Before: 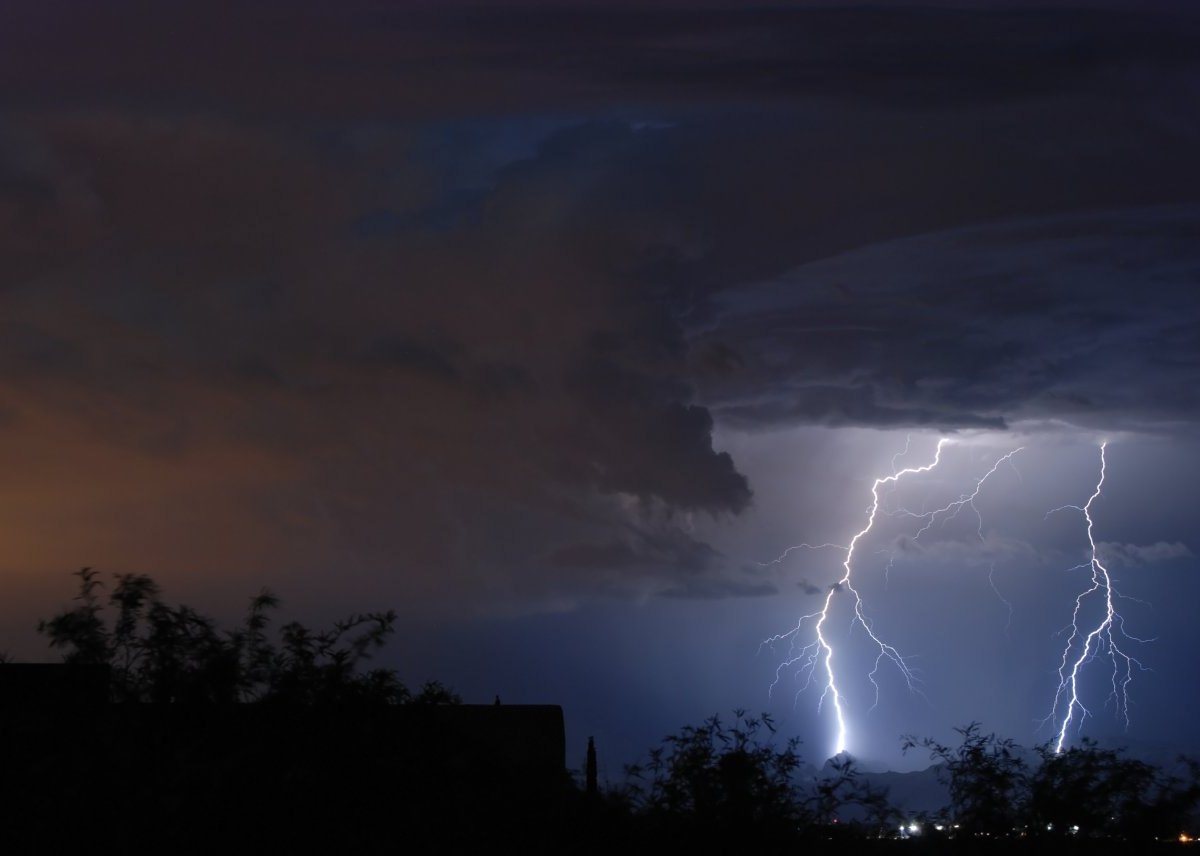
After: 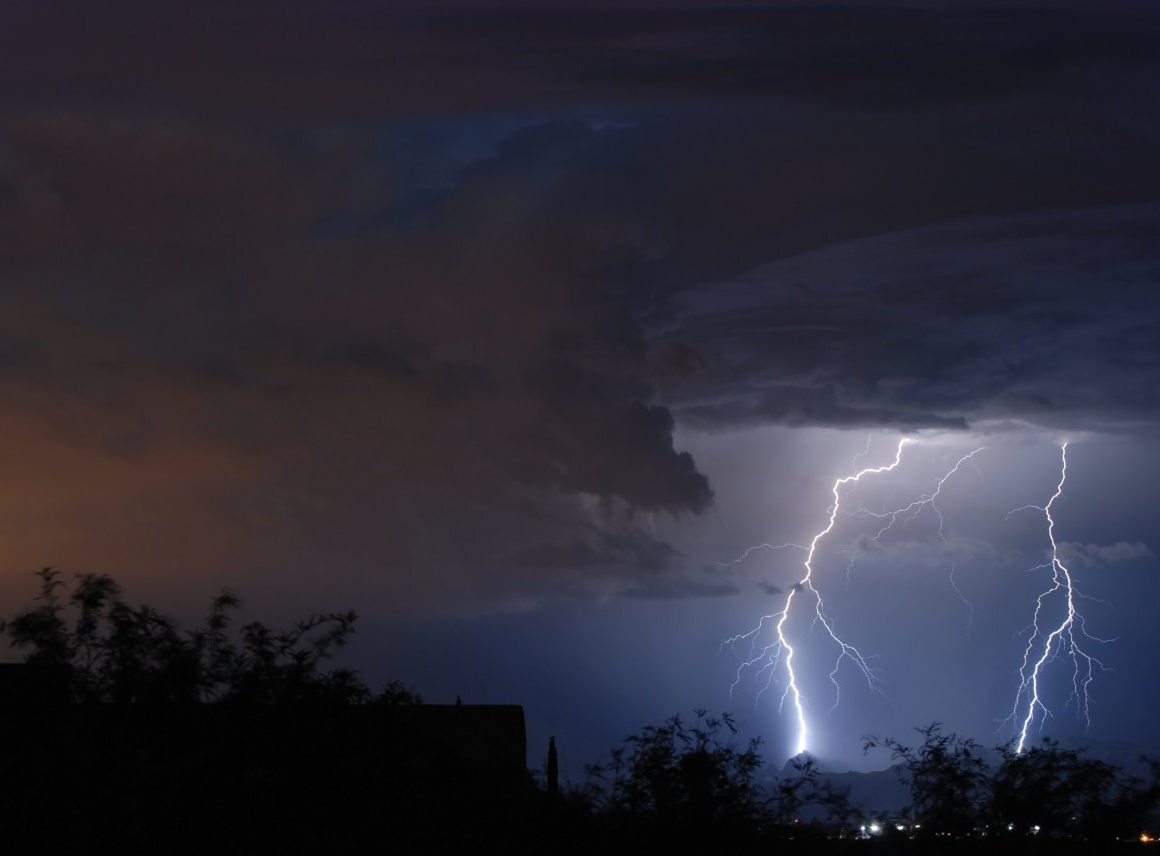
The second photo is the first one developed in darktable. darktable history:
crop and rotate: left 3.254%
